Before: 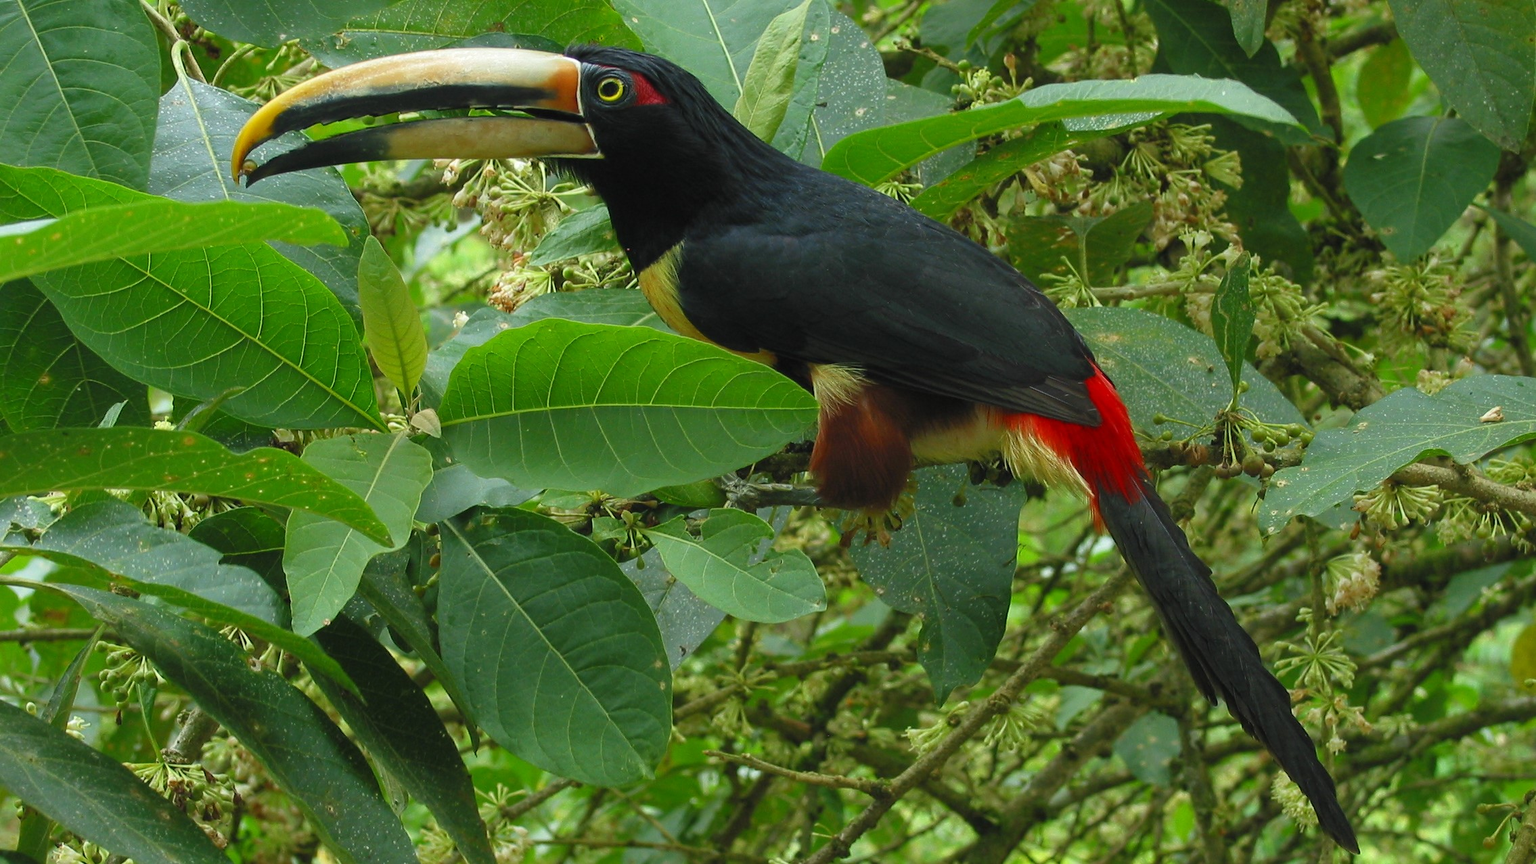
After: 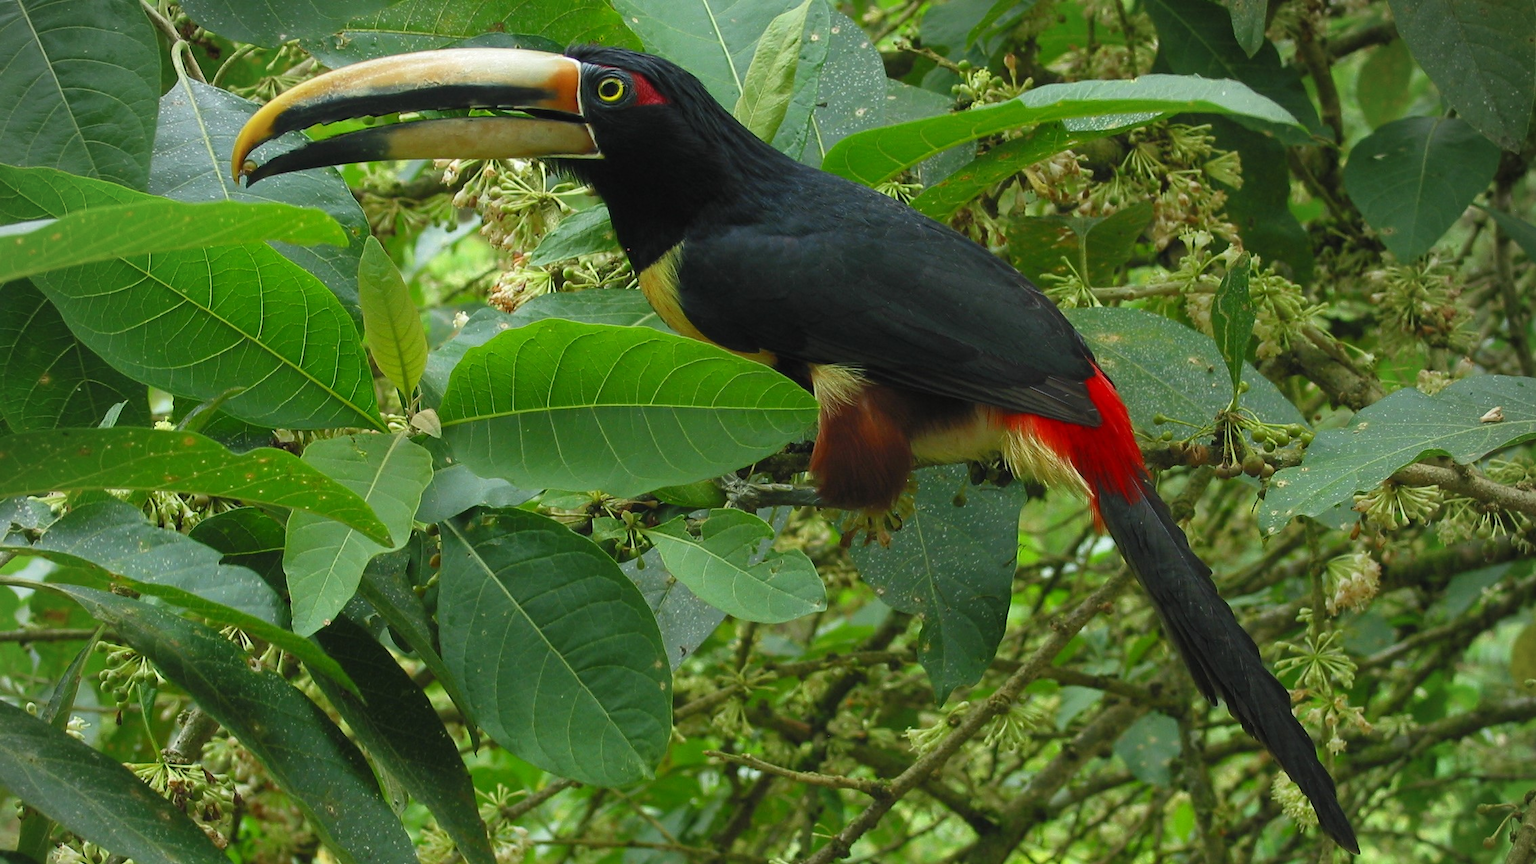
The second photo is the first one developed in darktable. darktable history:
vignetting: brightness -0.41, saturation -0.31, center (-0.024, 0.401)
